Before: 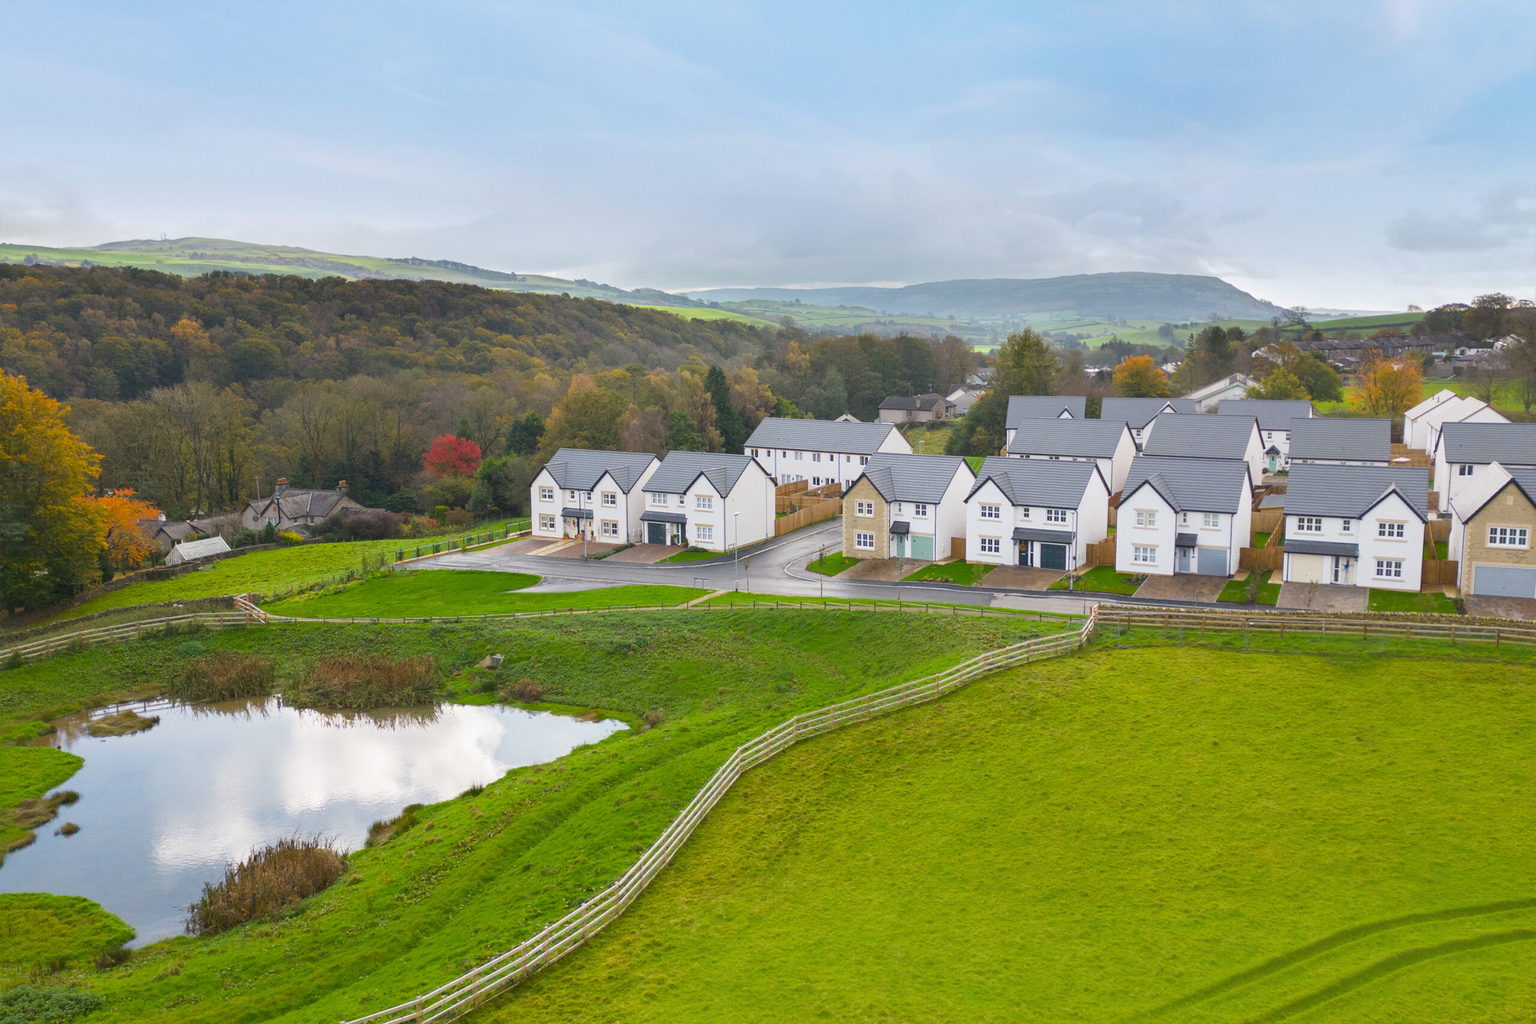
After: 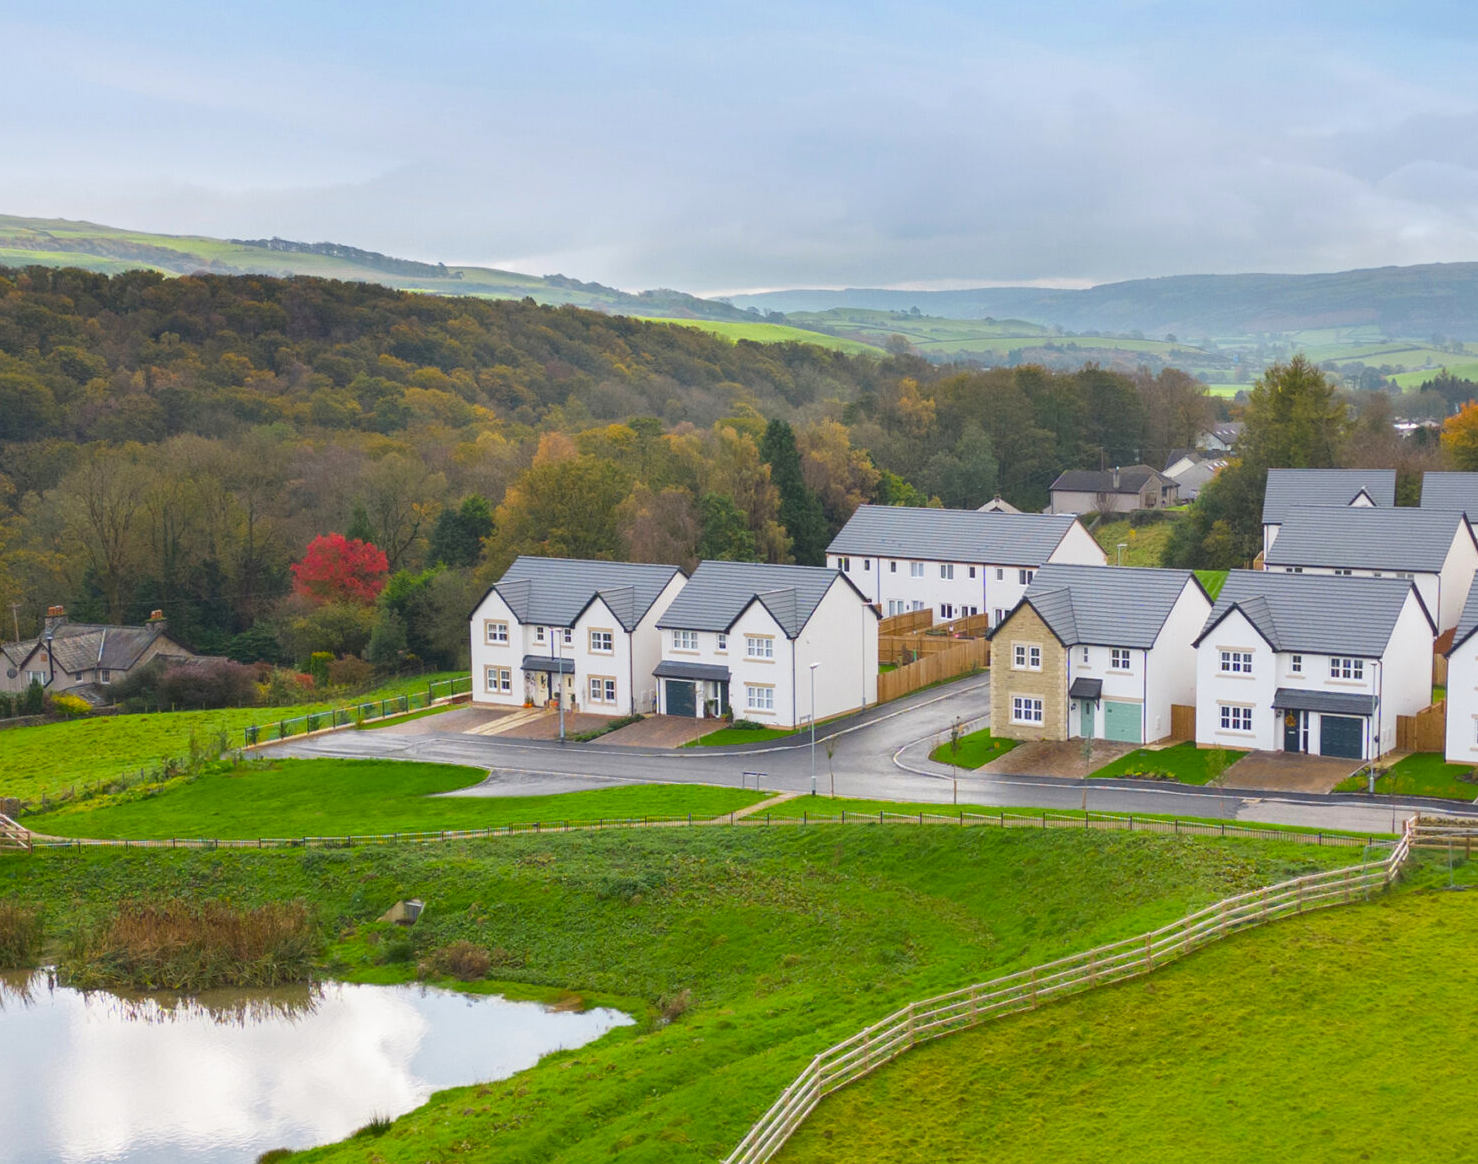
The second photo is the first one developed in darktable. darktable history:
contrast brightness saturation: saturation 0.13
crop: left 16.202%, top 11.208%, right 26.045%, bottom 20.557%
